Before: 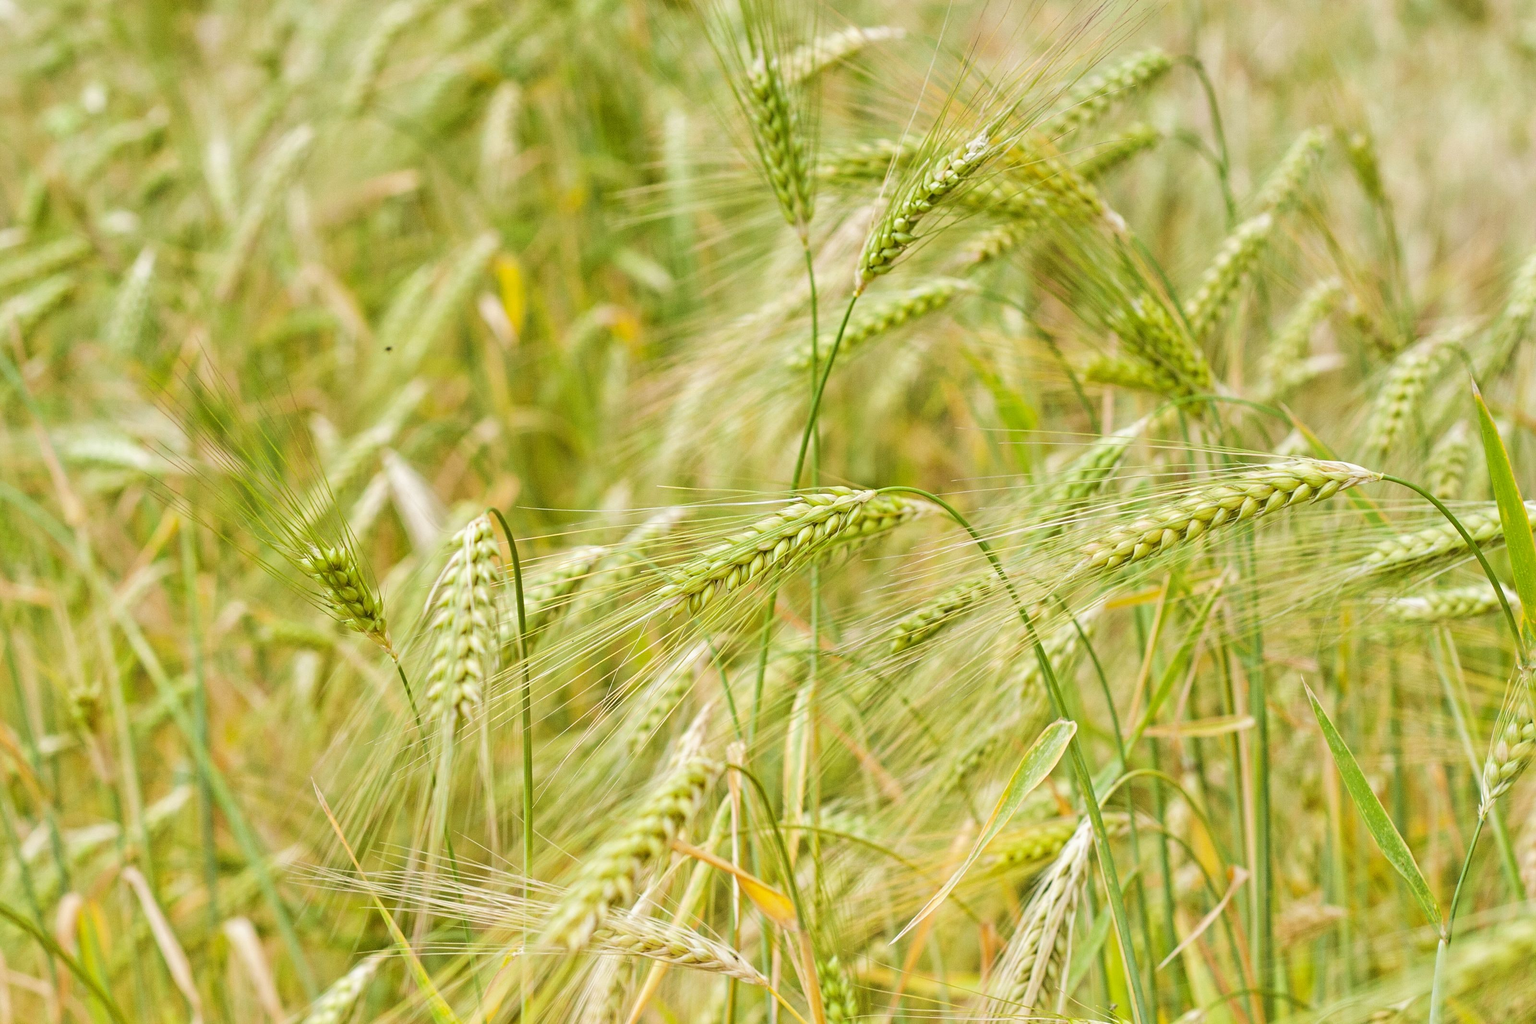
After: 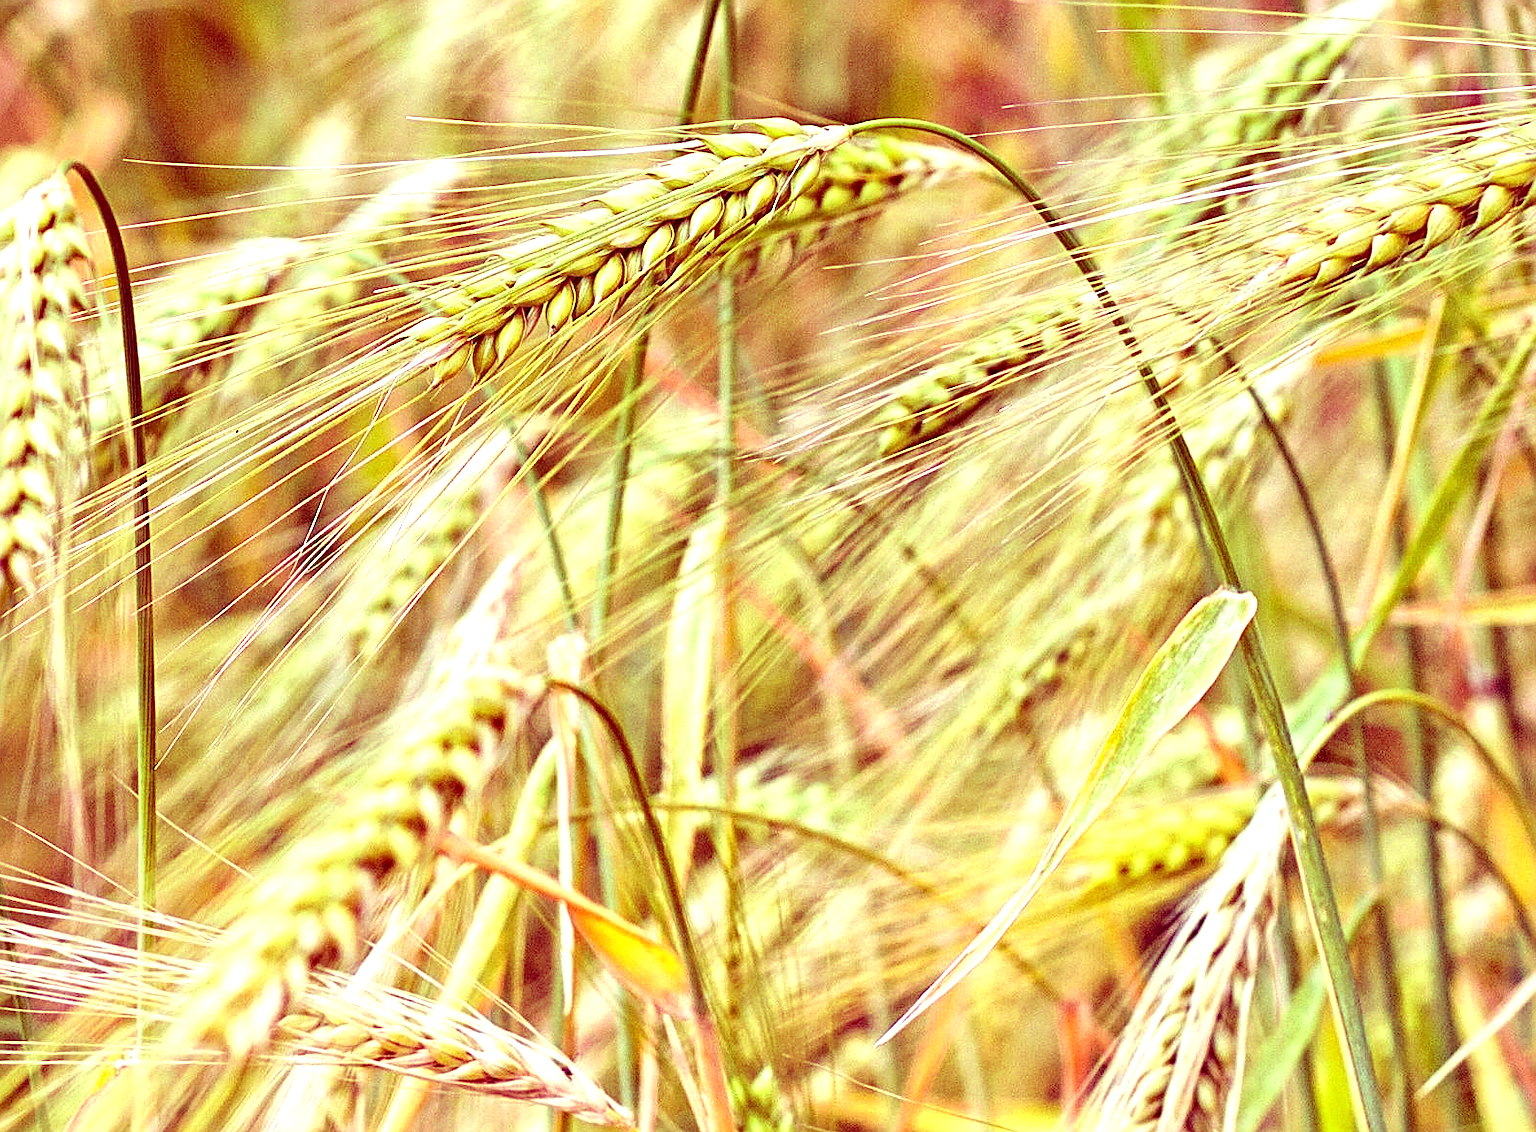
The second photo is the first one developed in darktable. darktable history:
sharpen: on, module defaults
white balance: red 0.976, blue 1.04
crop: left 29.672%, top 41.786%, right 20.851%, bottom 3.487%
color balance: mode lift, gamma, gain (sRGB), lift [1, 1, 0.101, 1]
exposure: black level correction 0, exposure 0.7 EV, compensate exposure bias true, compensate highlight preservation false
